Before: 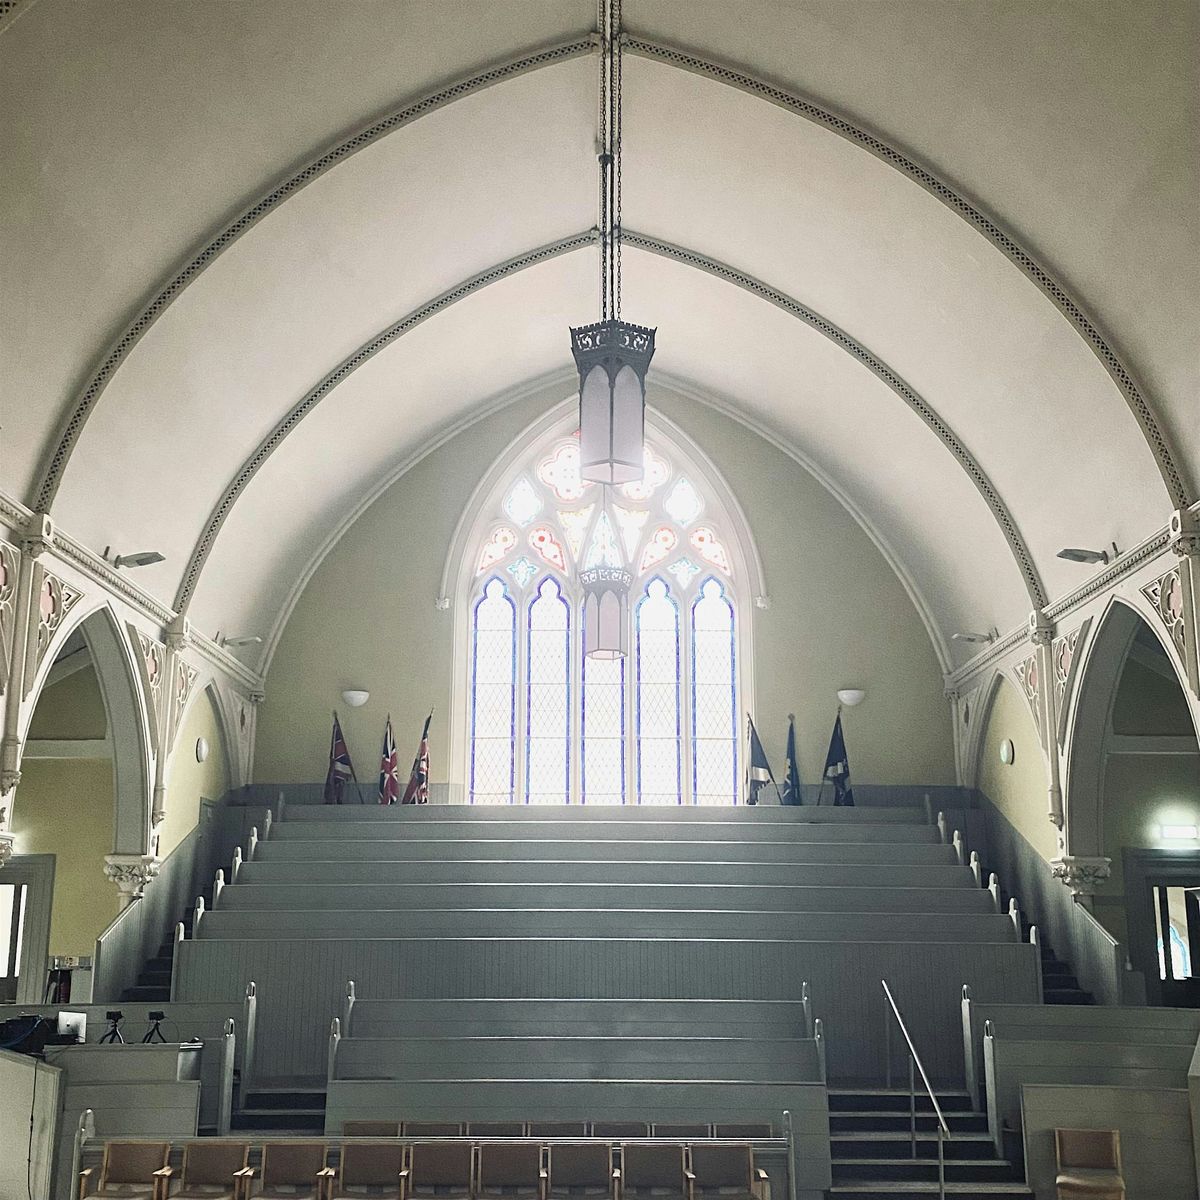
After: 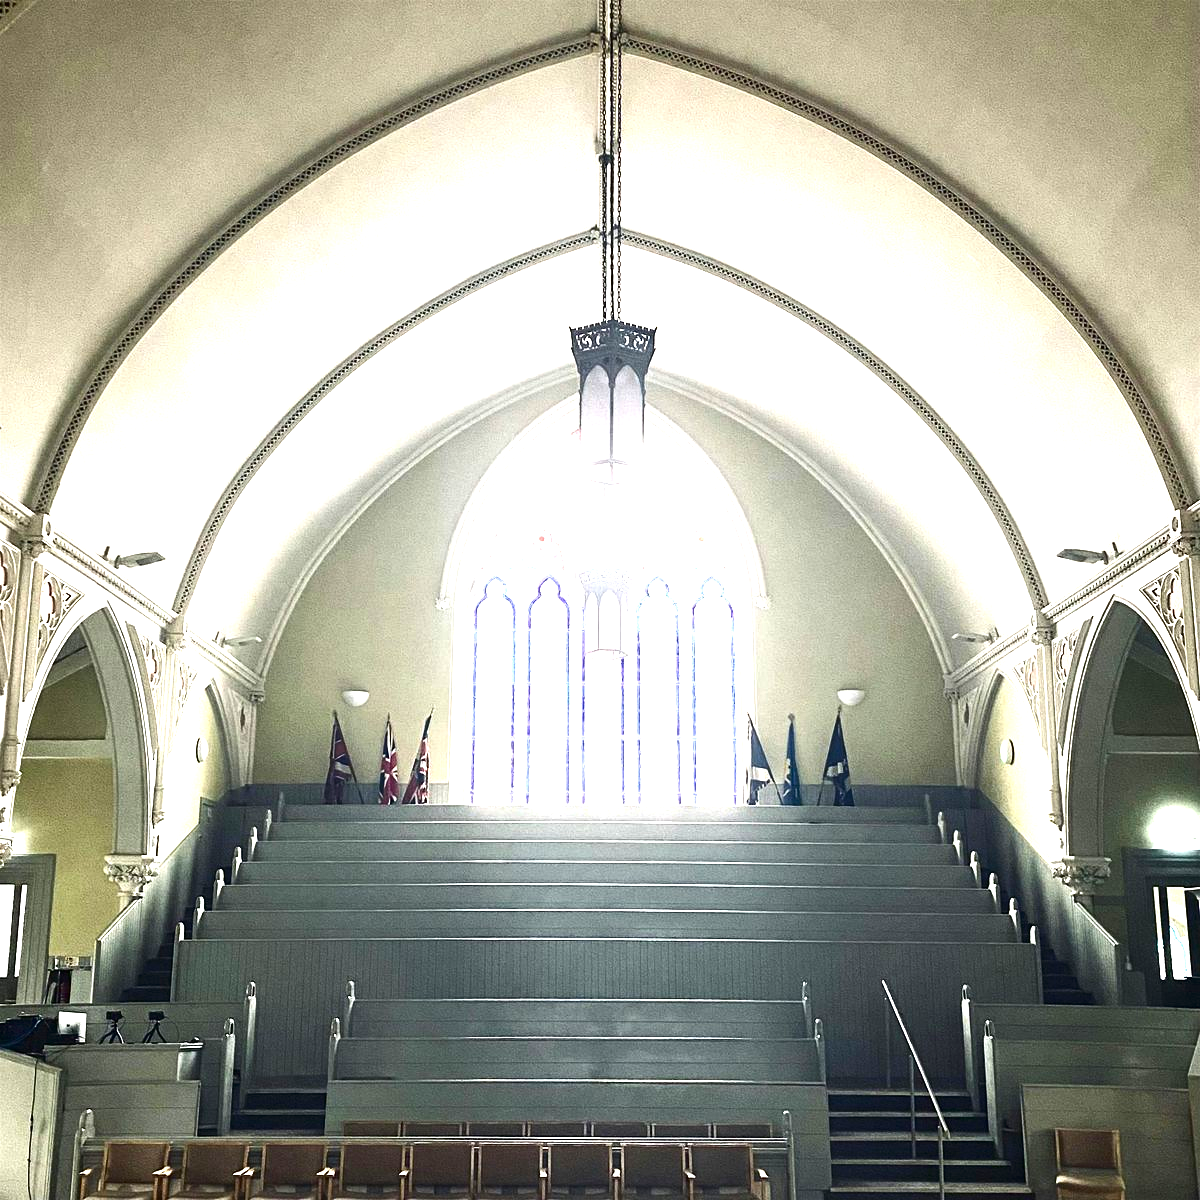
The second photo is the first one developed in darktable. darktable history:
exposure: exposure 1.165 EV, compensate exposure bias true, compensate highlight preservation false
contrast brightness saturation: contrast 0.098, brightness -0.256, saturation 0.148
